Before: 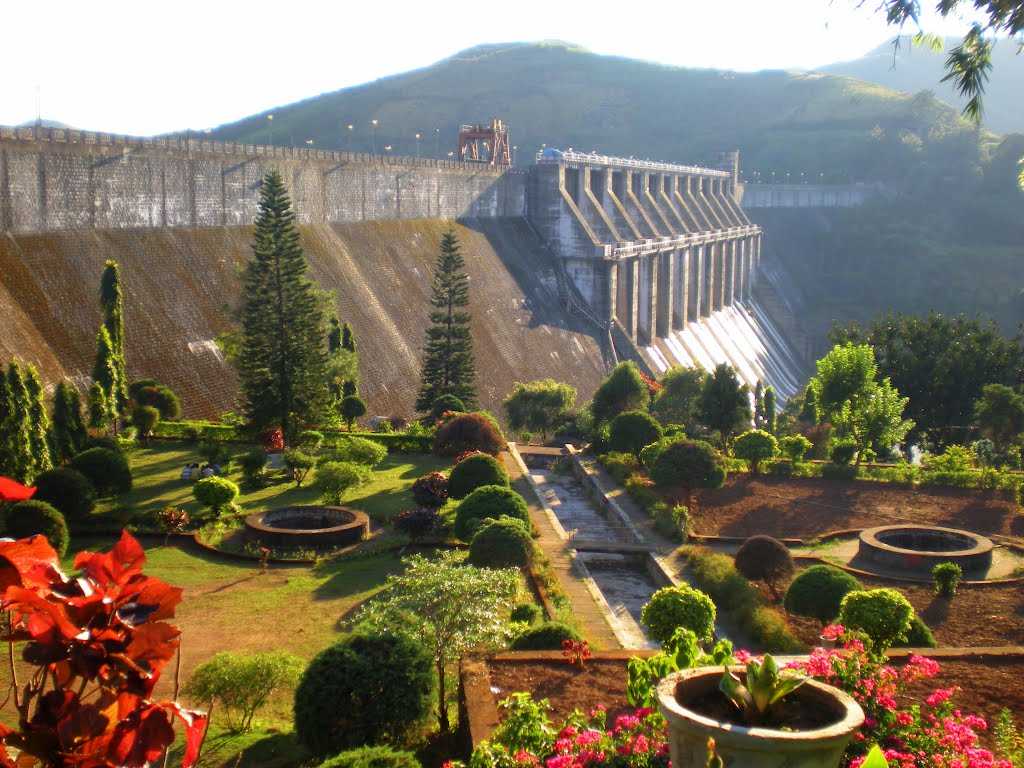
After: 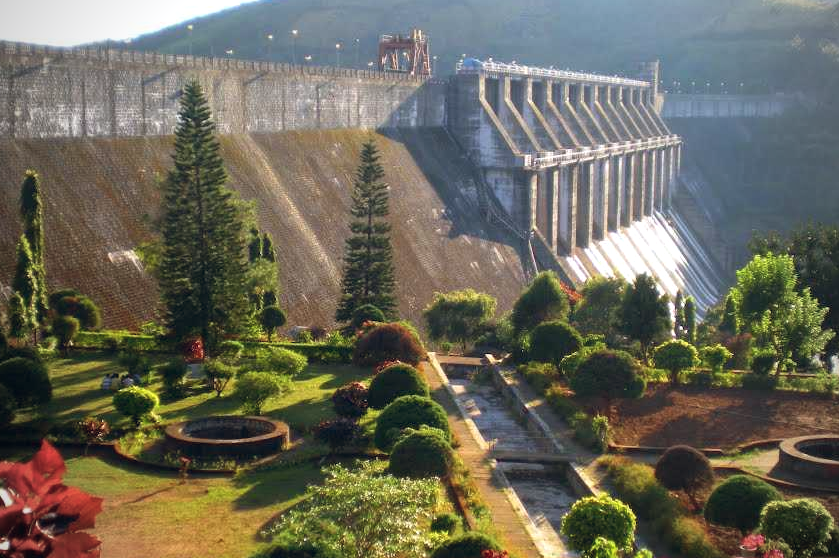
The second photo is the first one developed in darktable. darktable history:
crop: left 7.856%, top 11.836%, right 10.12%, bottom 15.387%
vignetting: on, module defaults
color balance rgb: shadows lift › chroma 3.88%, shadows lift › hue 88.52°, power › hue 214.65°, global offset › chroma 0.1%, global offset › hue 252.4°, contrast 4.45%
